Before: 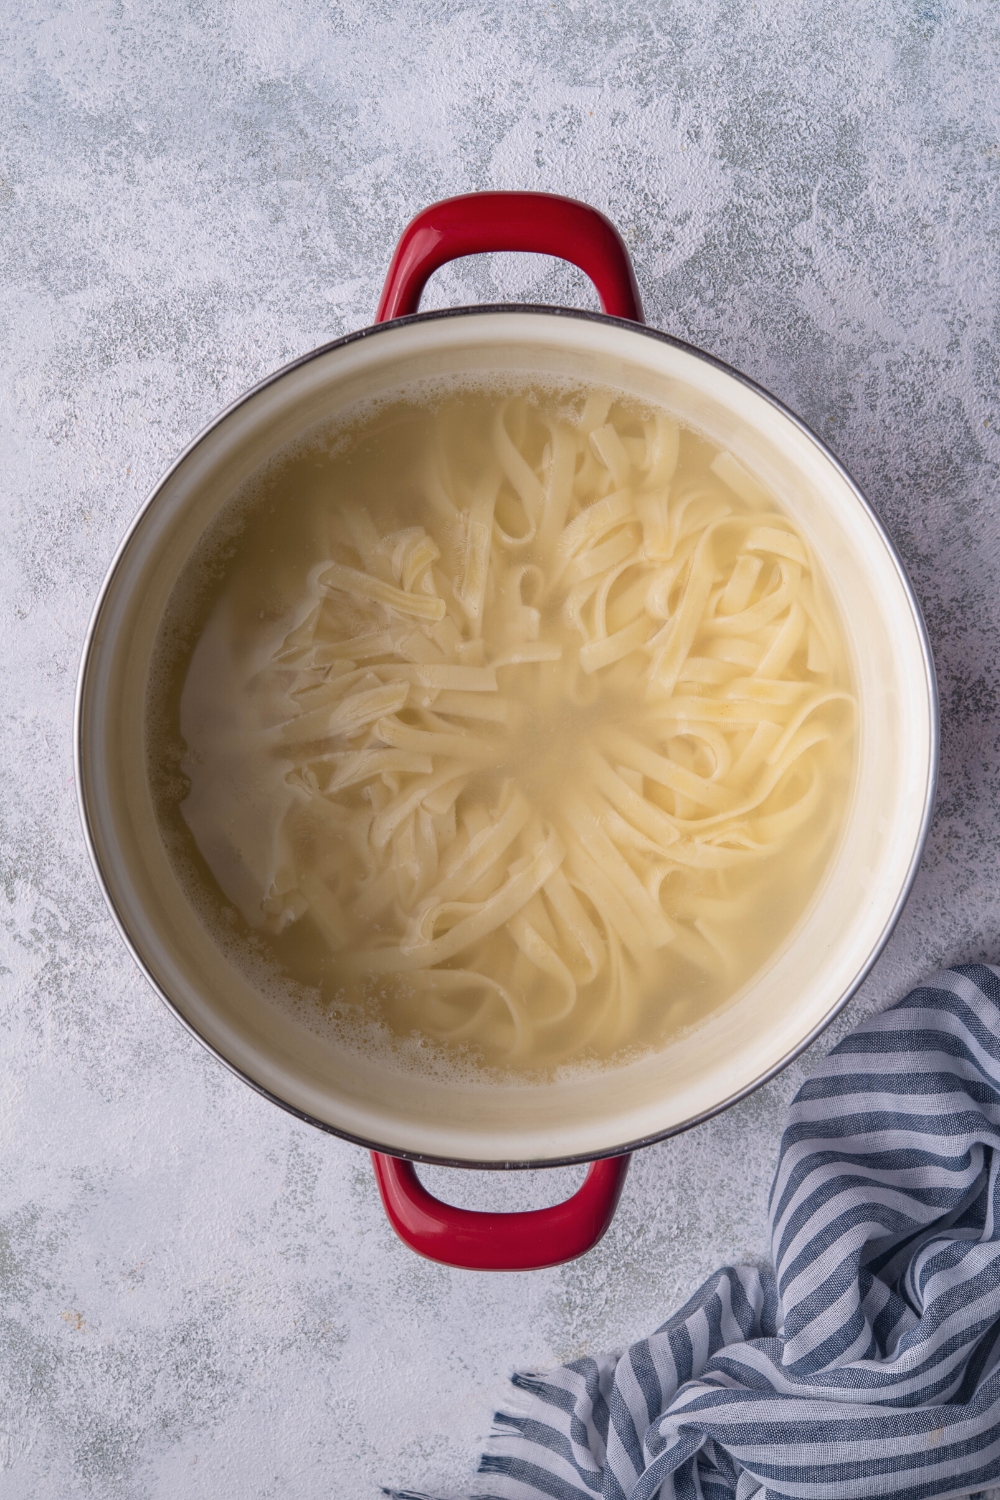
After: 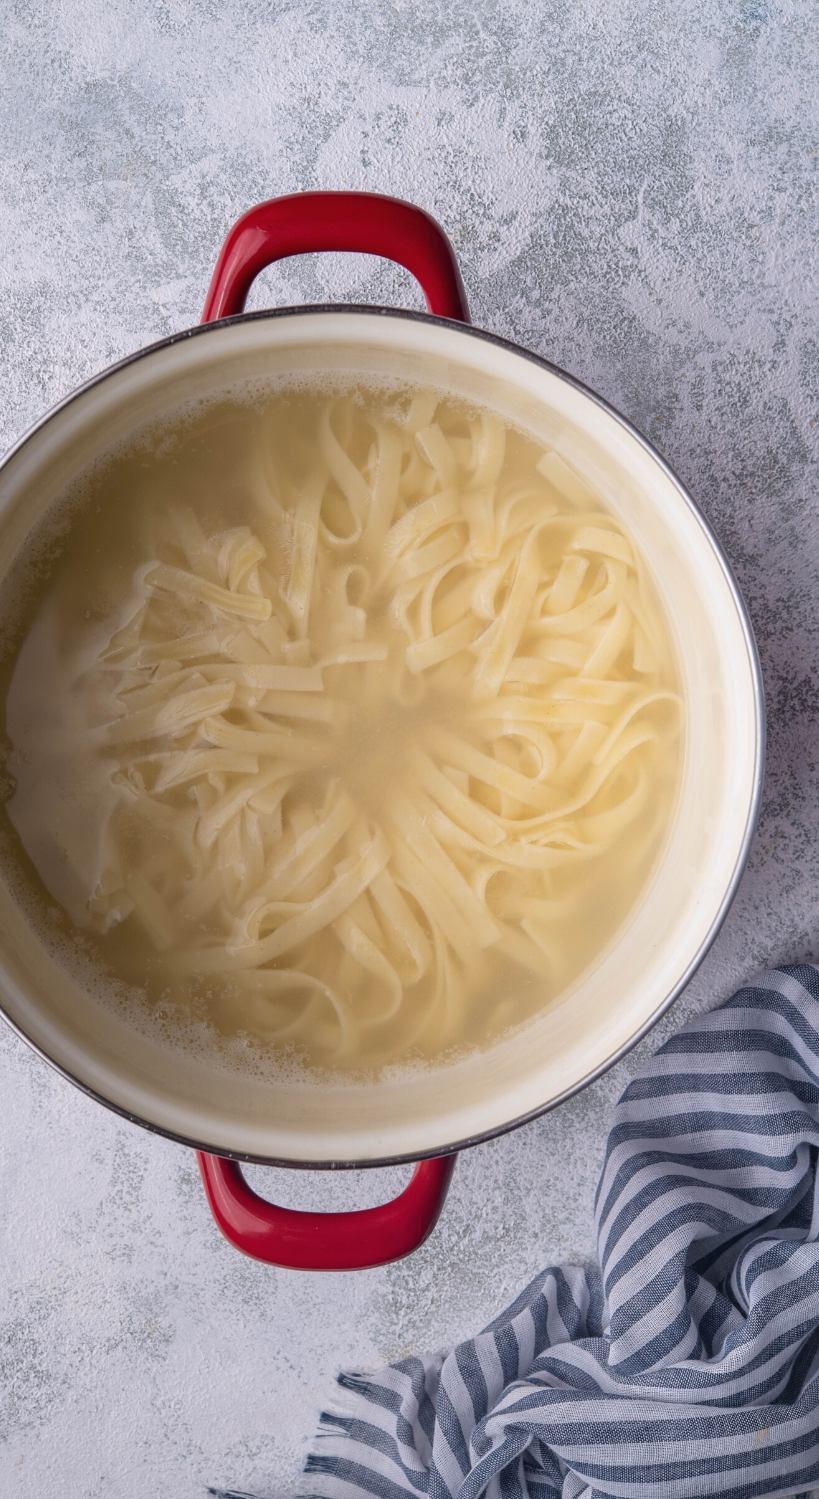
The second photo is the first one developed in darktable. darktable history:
crop: left 17.437%, bottom 0.05%
